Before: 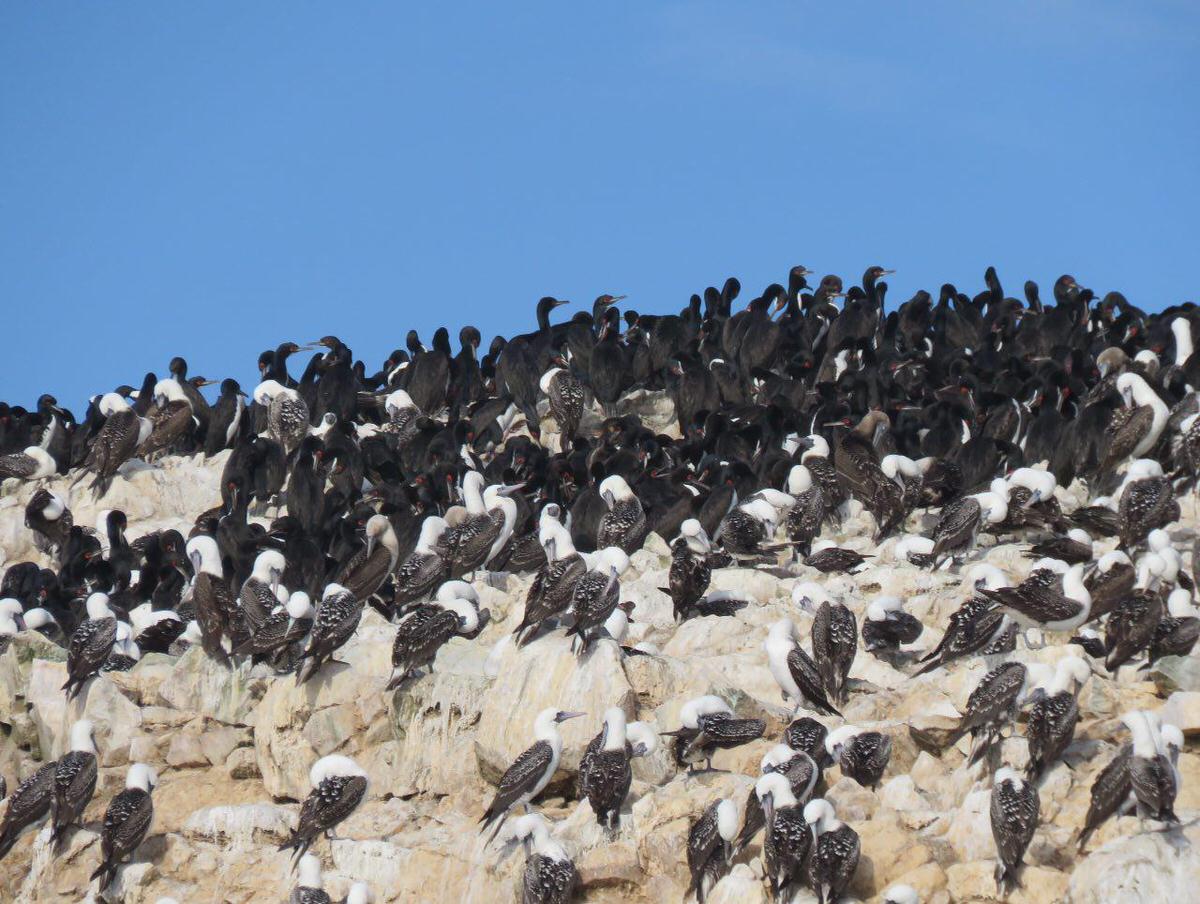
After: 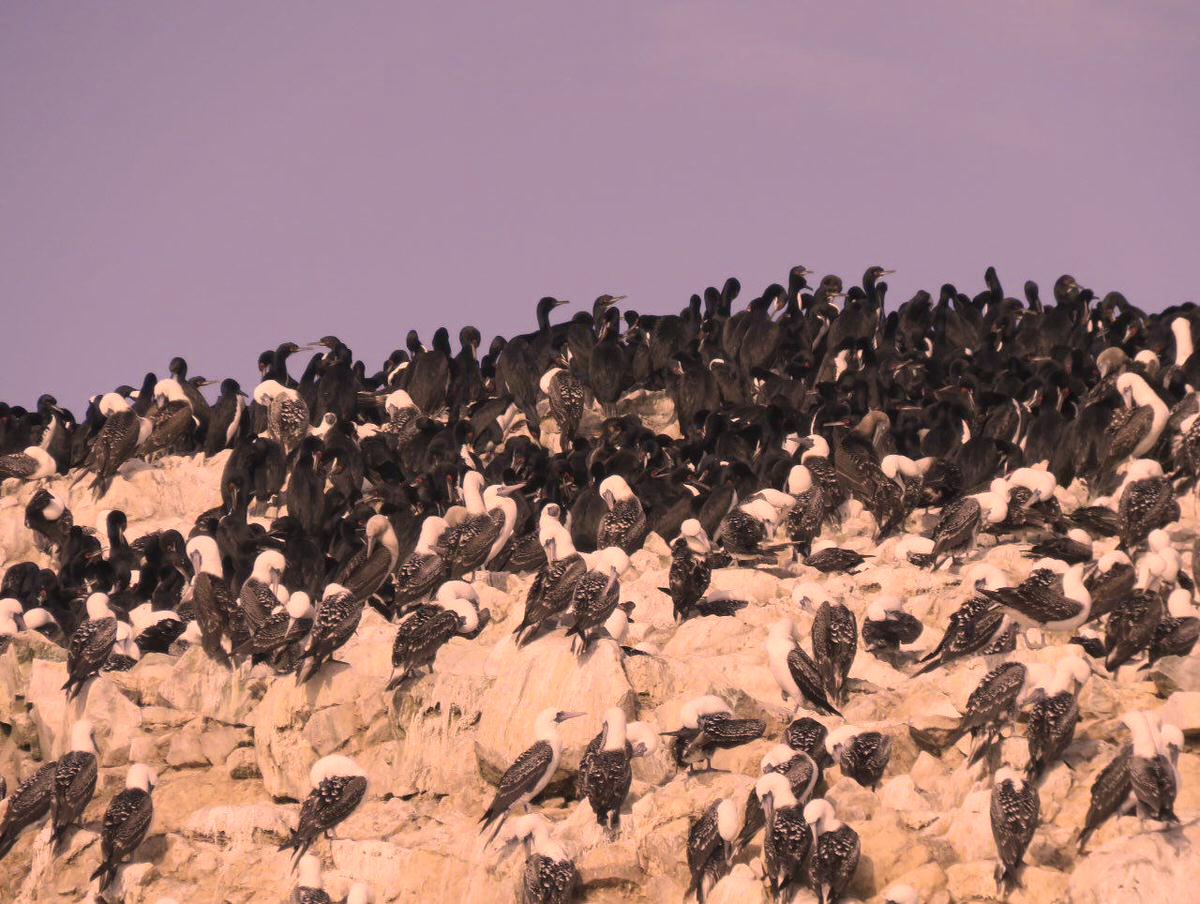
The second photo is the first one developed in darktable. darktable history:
color correction: highlights a* 39.98, highlights b* 39.96, saturation 0.689
